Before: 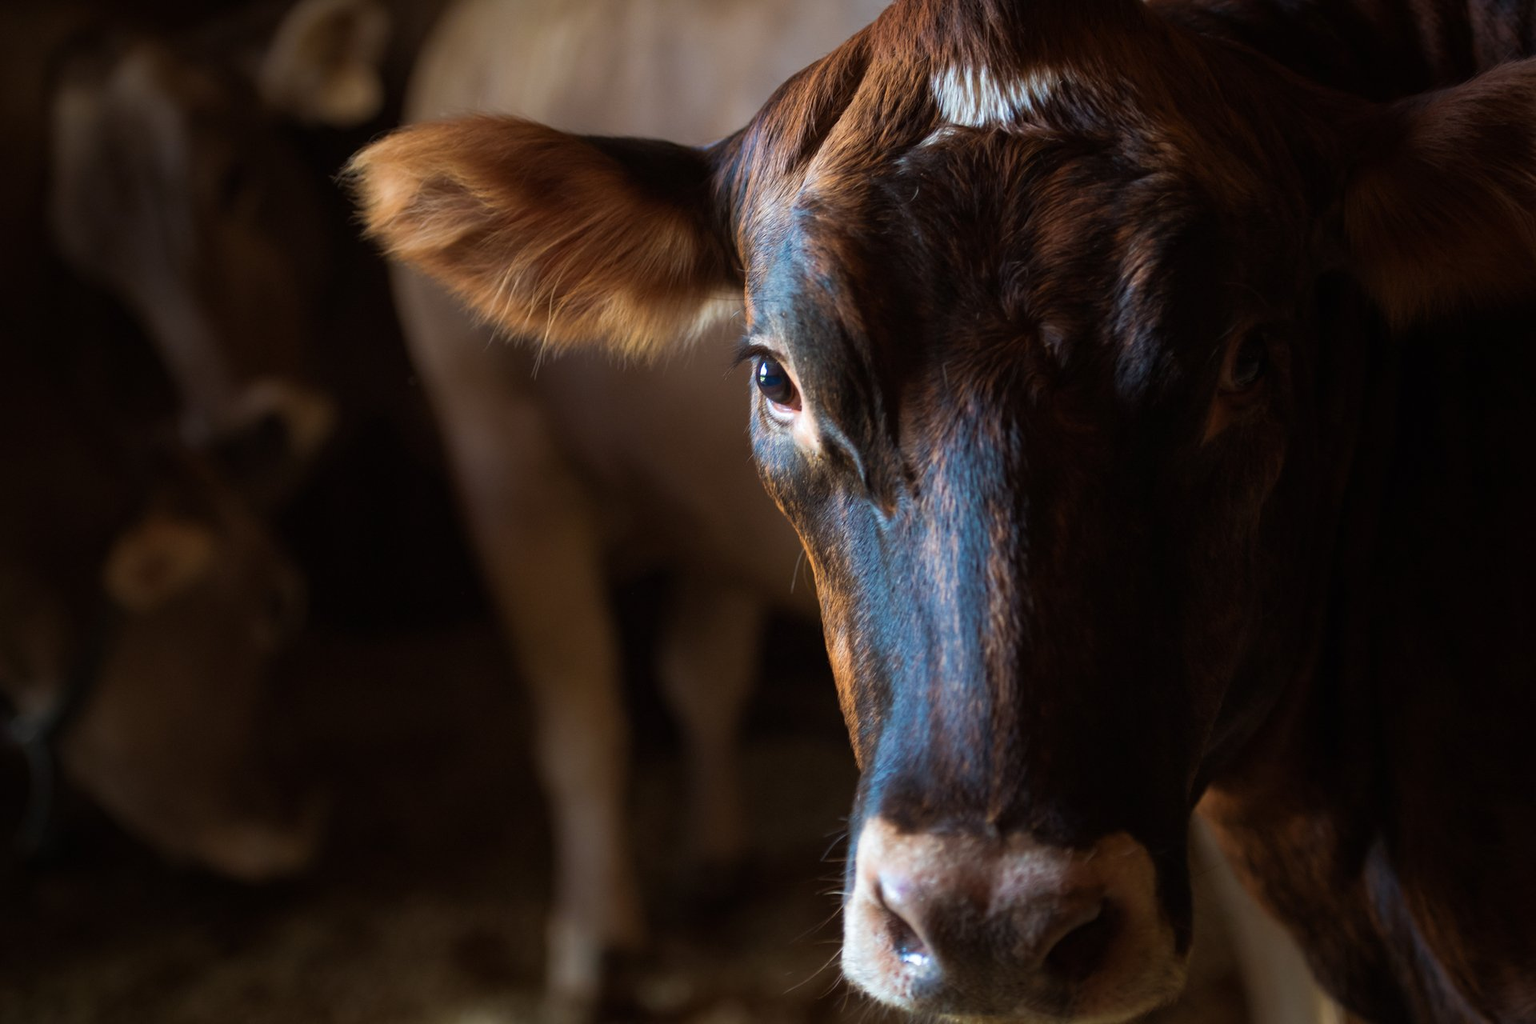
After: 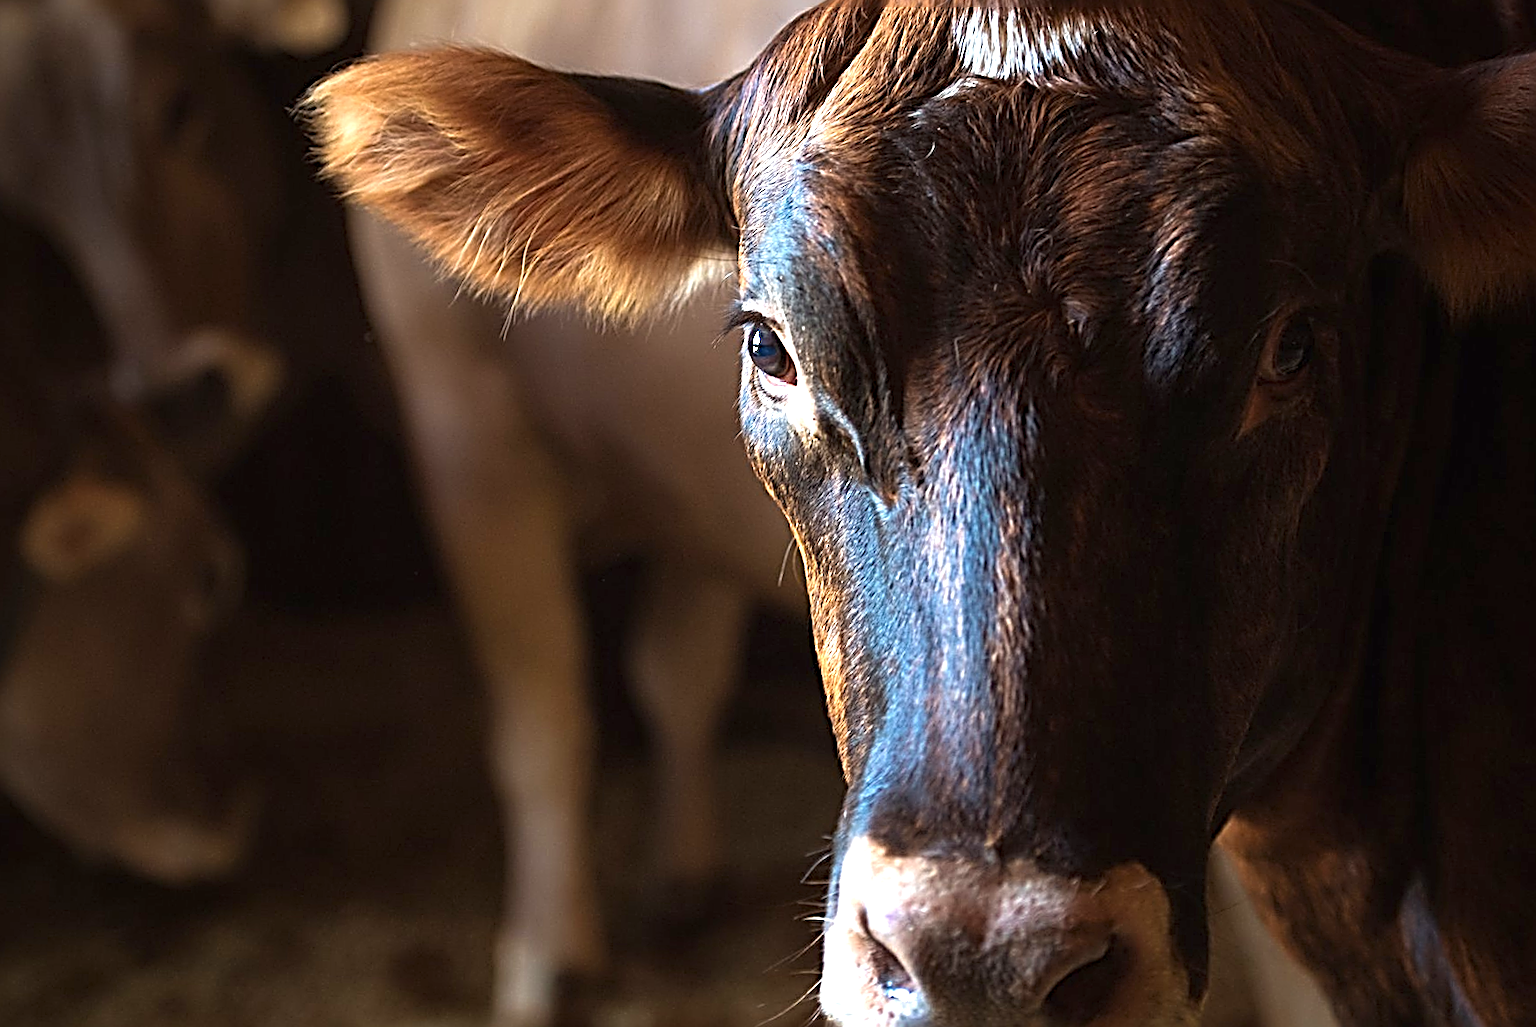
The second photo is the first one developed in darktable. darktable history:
sharpen: radius 3.165, amount 1.716
exposure: black level correction 0, exposure 1.098 EV, compensate highlight preservation false
crop and rotate: angle -2.01°, left 3.126%, top 3.952%, right 1.57%, bottom 0.466%
